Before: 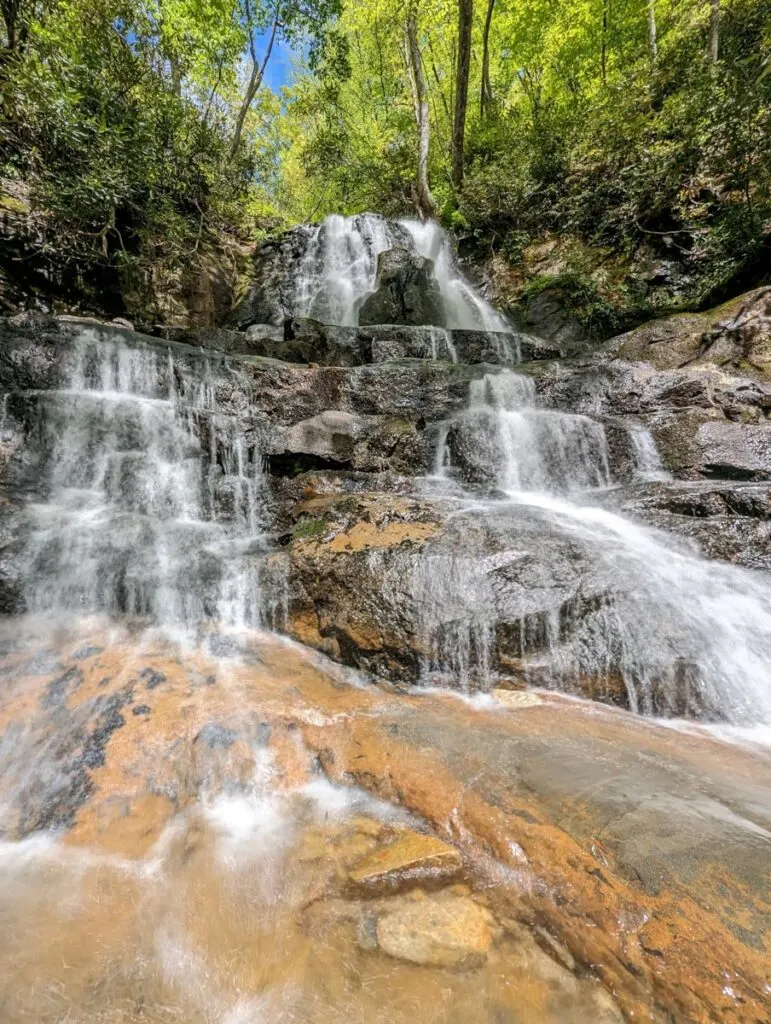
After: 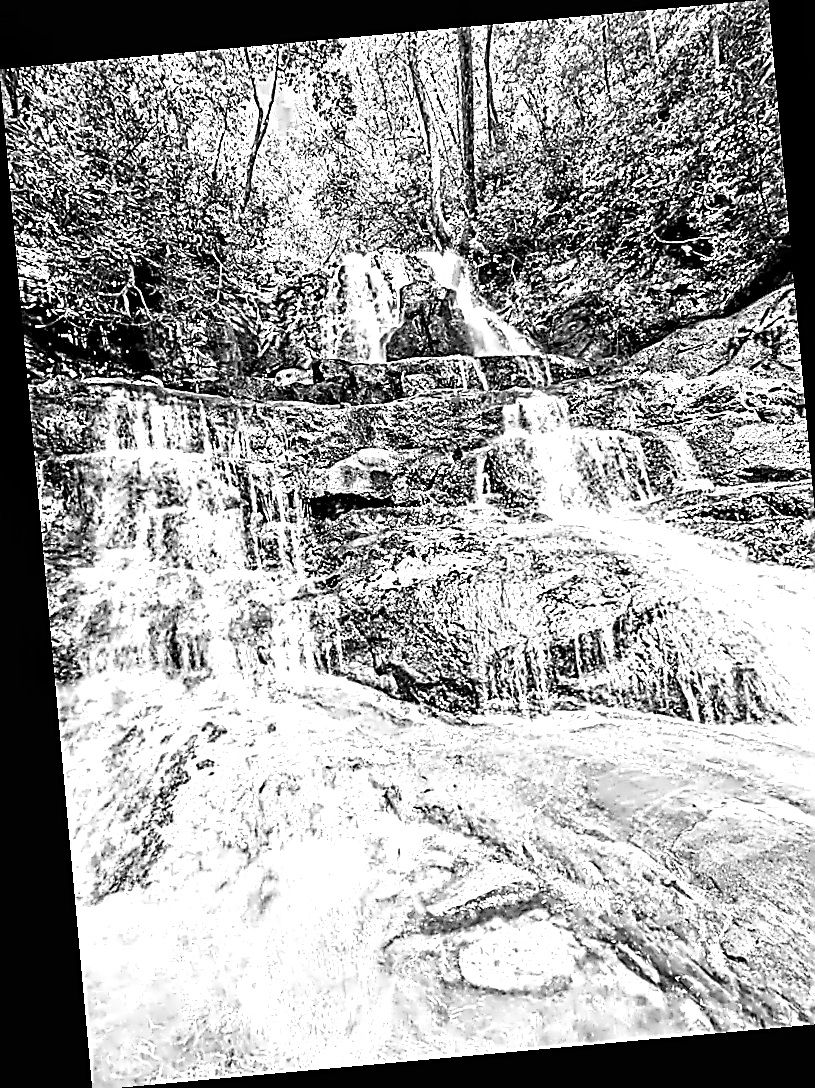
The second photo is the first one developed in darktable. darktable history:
sharpen: amount 1.861
contrast equalizer: octaves 7, y [[0.5, 0.542, 0.583, 0.625, 0.667, 0.708], [0.5 ×6], [0.5 ×6], [0, 0.033, 0.067, 0.1, 0.133, 0.167], [0, 0.05, 0.1, 0.15, 0.2, 0.25]]
rotate and perspective: rotation -5.2°, automatic cropping off
exposure: black level correction 0, exposure 1.45 EV, compensate exposure bias true, compensate highlight preservation false
crop and rotate: right 5.167%
monochrome: on, module defaults
grain: coarseness 0.09 ISO, strength 10%
haze removal: strength 0.29, distance 0.25, compatibility mode true, adaptive false
